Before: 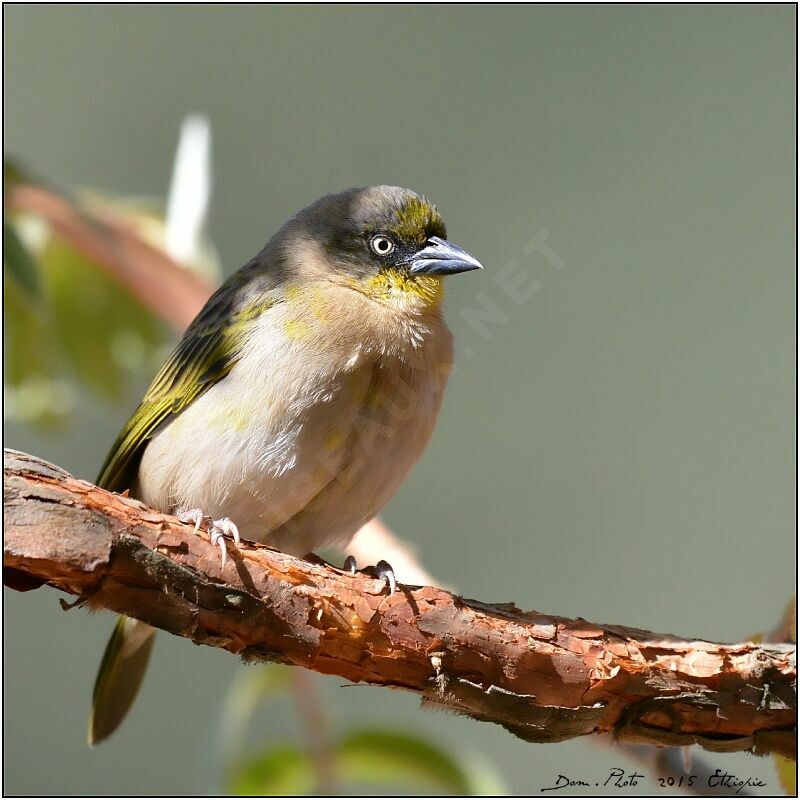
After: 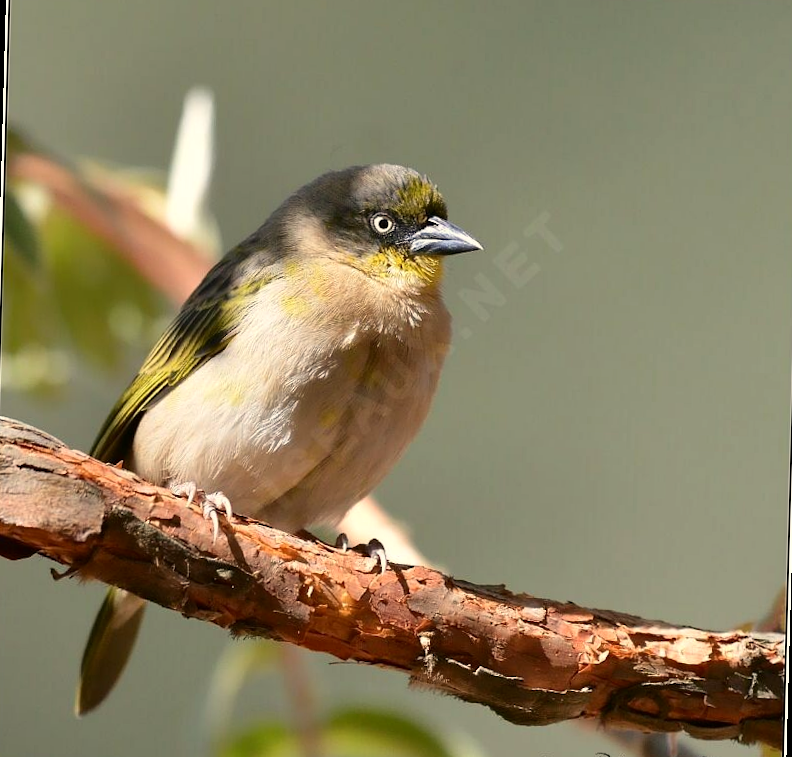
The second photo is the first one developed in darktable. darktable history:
rotate and perspective: rotation 1.57°, crop left 0.018, crop right 0.982, crop top 0.039, crop bottom 0.961
tone curve: curves: ch0 [(0, 0) (0.08, 0.069) (0.4, 0.391) (0.6, 0.609) (0.92, 0.93) (1, 1)], color space Lab, independent channels, preserve colors none
white balance: red 1.045, blue 0.932
